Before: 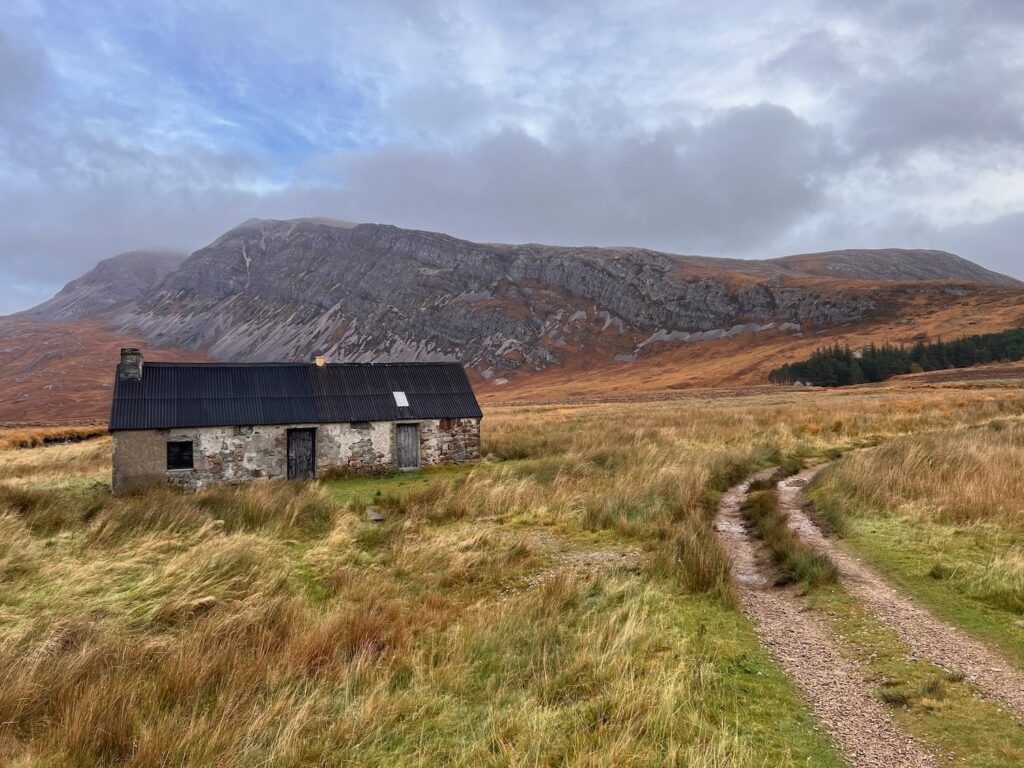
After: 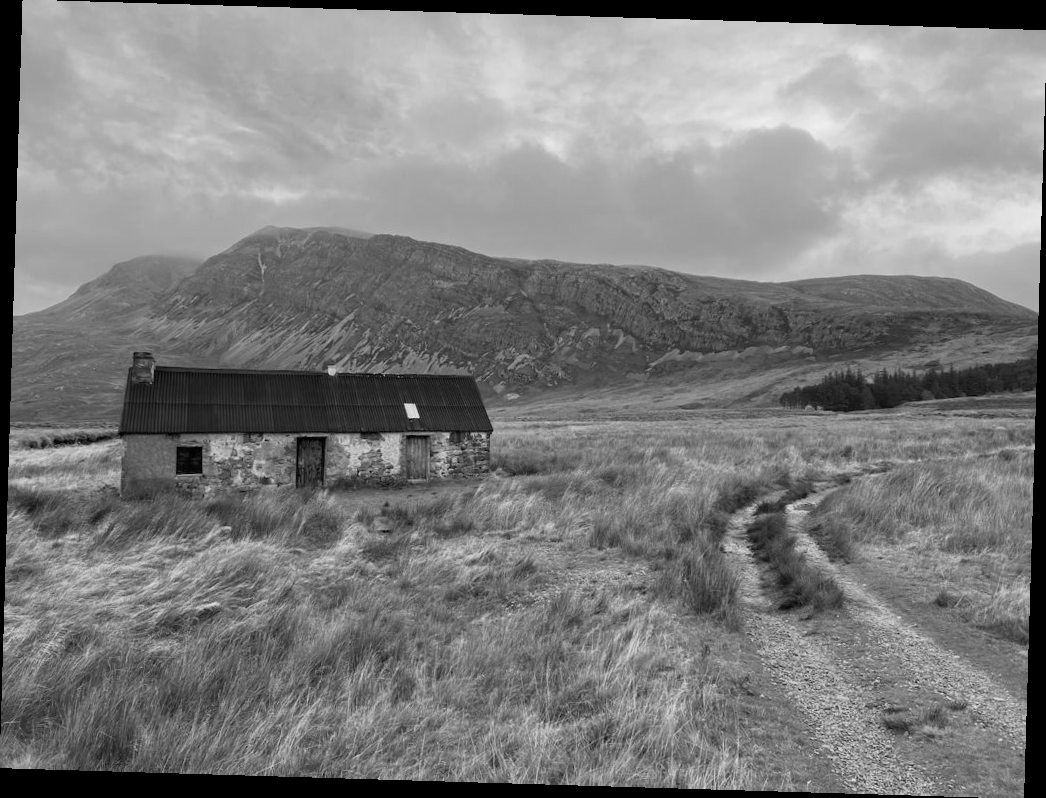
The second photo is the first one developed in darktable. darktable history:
monochrome: a -4.13, b 5.16, size 1
rotate and perspective: rotation 1.72°, automatic cropping off
